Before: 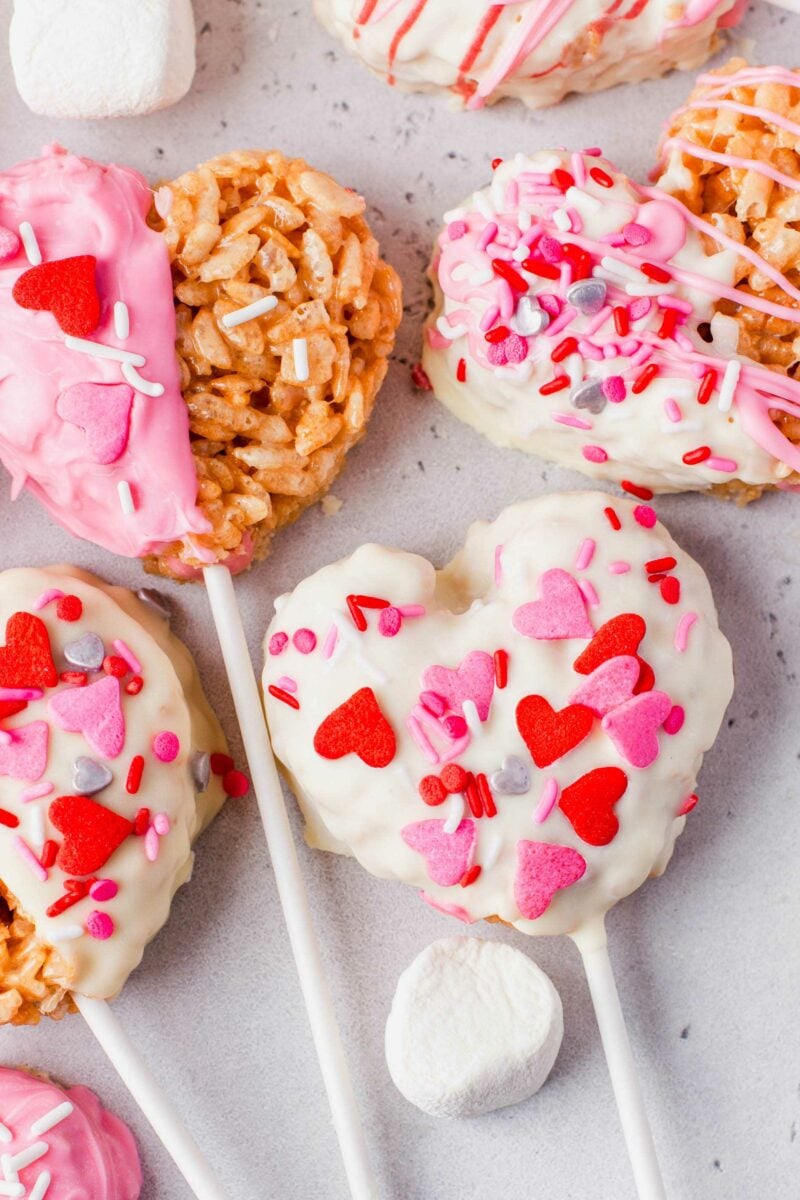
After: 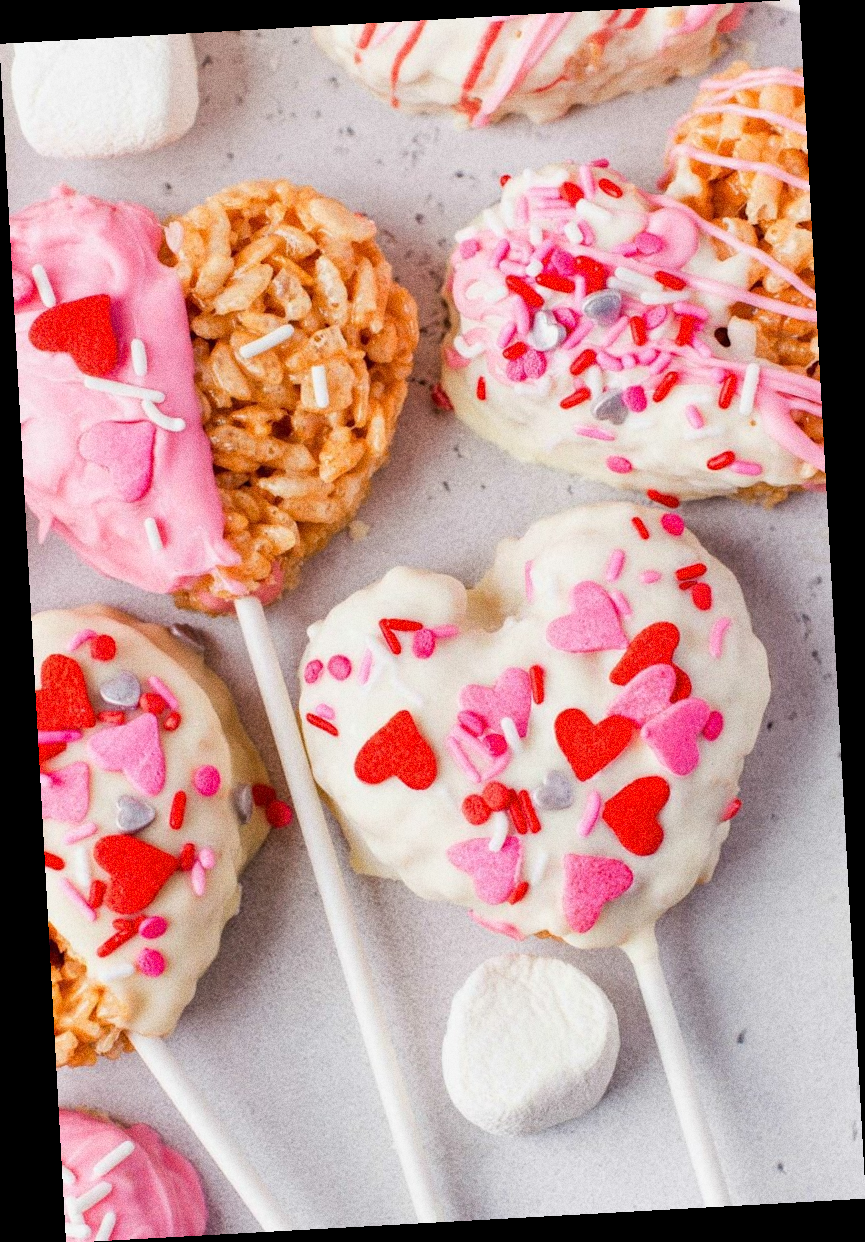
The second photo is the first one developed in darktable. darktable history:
grain: coarseness 9.61 ISO, strength 35.62%
rotate and perspective: rotation -3.18°, automatic cropping off
